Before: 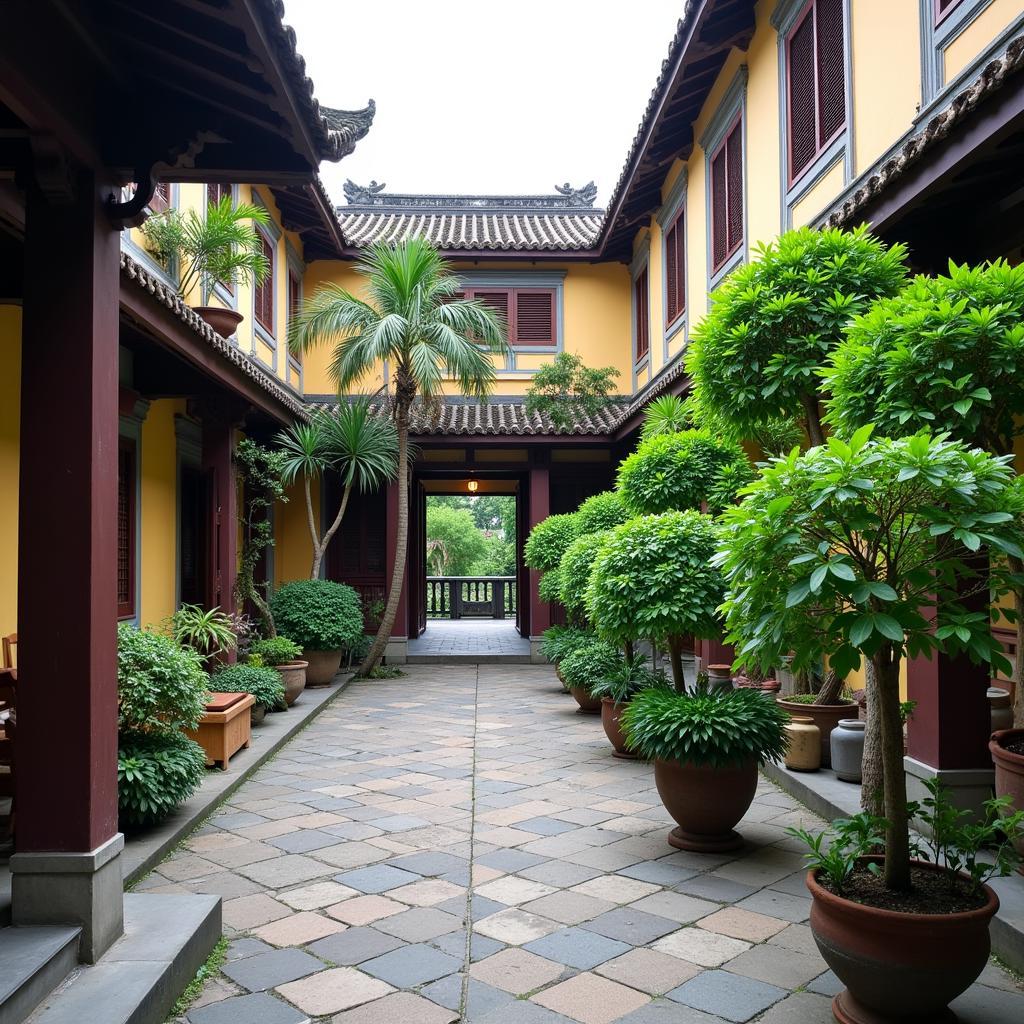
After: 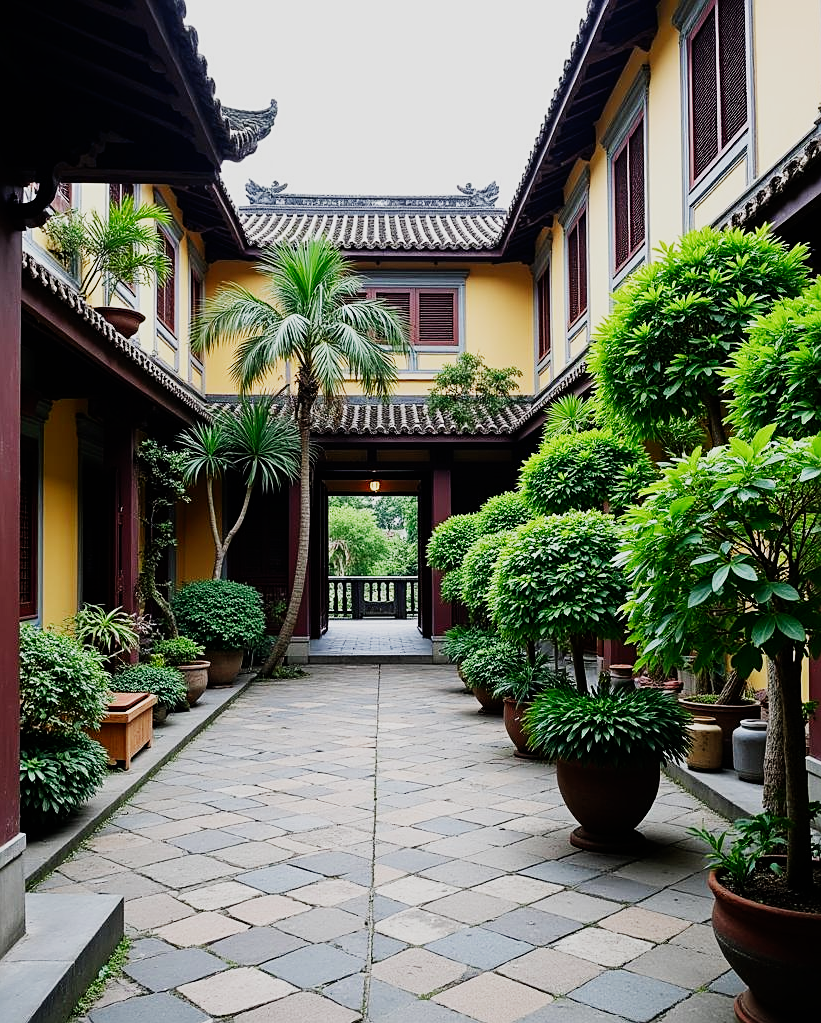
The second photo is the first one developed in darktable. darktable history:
sharpen: on, module defaults
crop and rotate: left 9.597%, right 10.195%
sigmoid: contrast 1.7, skew -0.2, preserve hue 0%, red attenuation 0.1, red rotation 0.035, green attenuation 0.1, green rotation -0.017, blue attenuation 0.15, blue rotation -0.052, base primaries Rec2020
